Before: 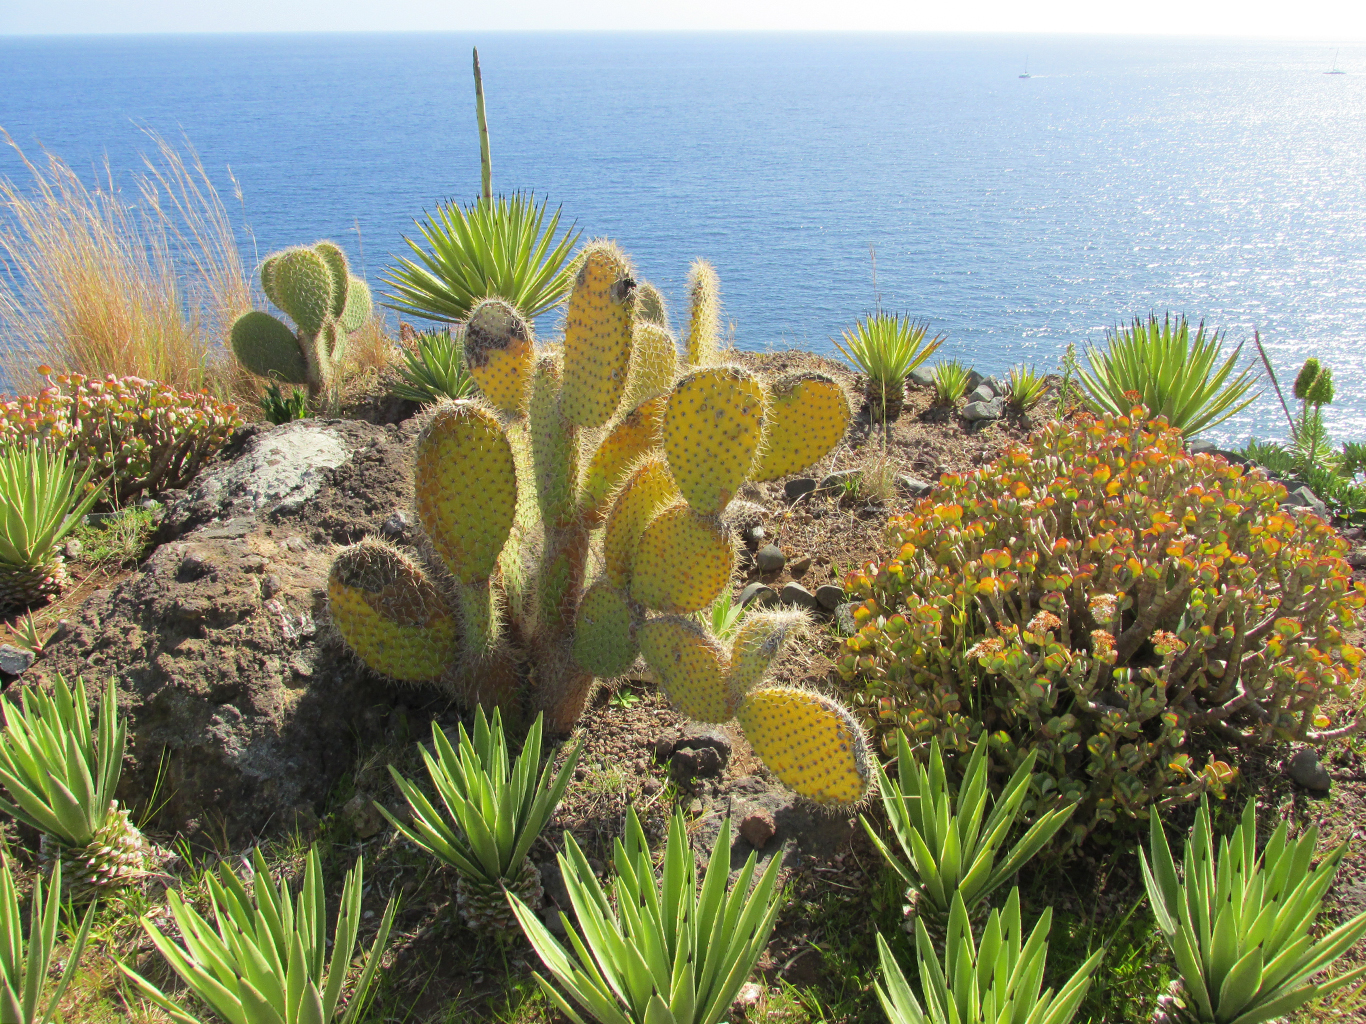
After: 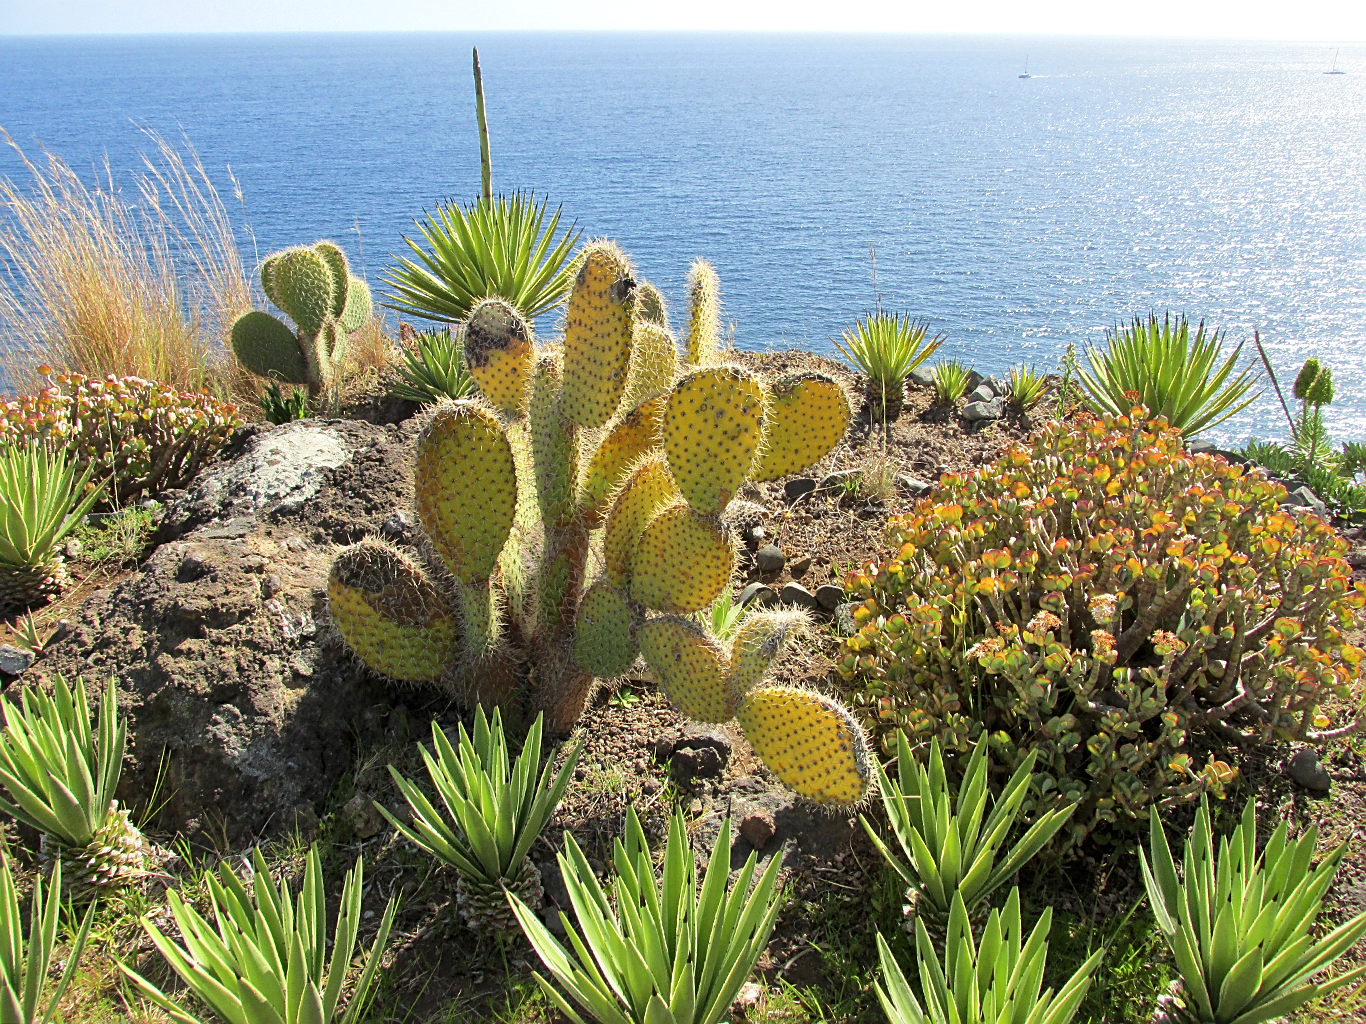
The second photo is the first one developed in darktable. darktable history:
local contrast: mode bilateral grid, contrast 20, coarseness 50, detail 150%, midtone range 0.2
sharpen: on, module defaults
